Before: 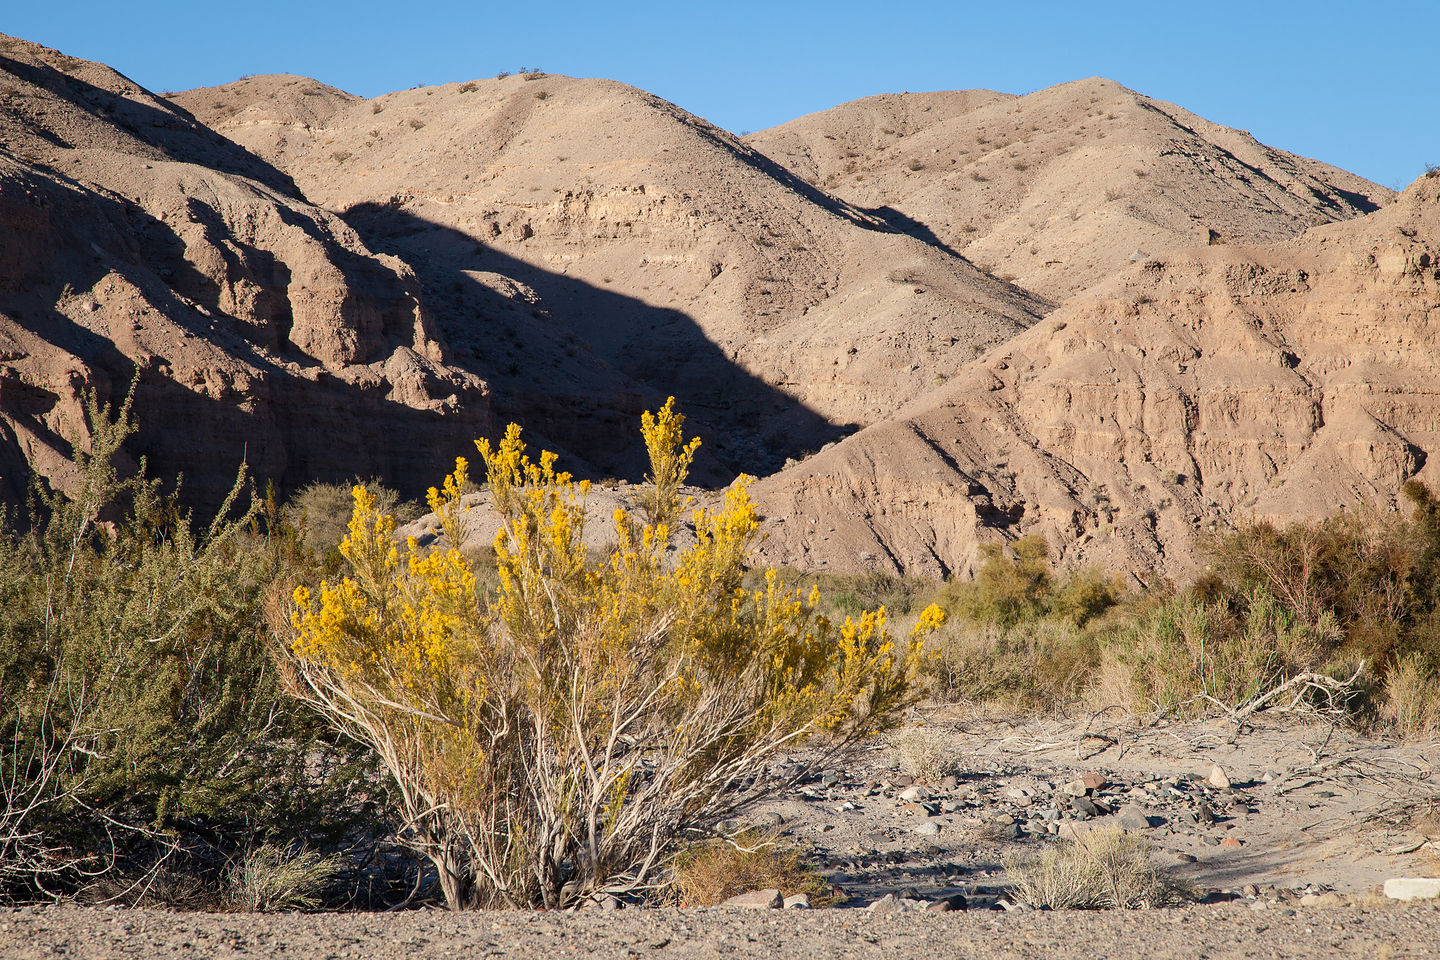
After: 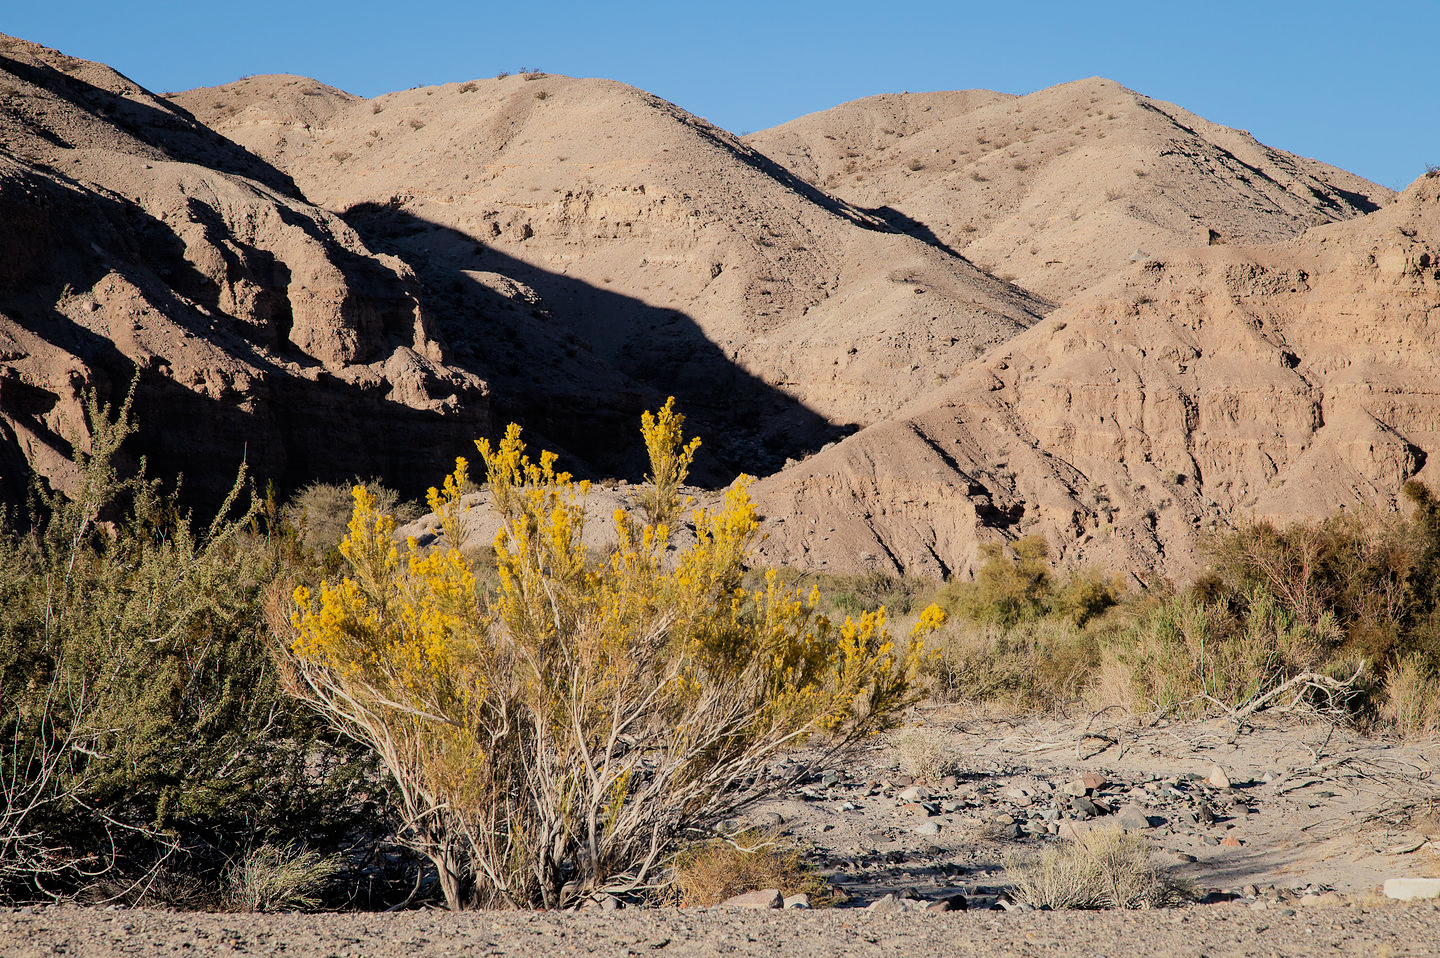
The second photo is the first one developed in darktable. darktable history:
filmic rgb: threshold 3 EV, hardness 4.17, latitude 50%, contrast 1.1, preserve chrominance max RGB, color science v6 (2022), contrast in shadows safe, contrast in highlights safe, enable highlight reconstruction true
crop: top 0.05%, bottom 0.098%
